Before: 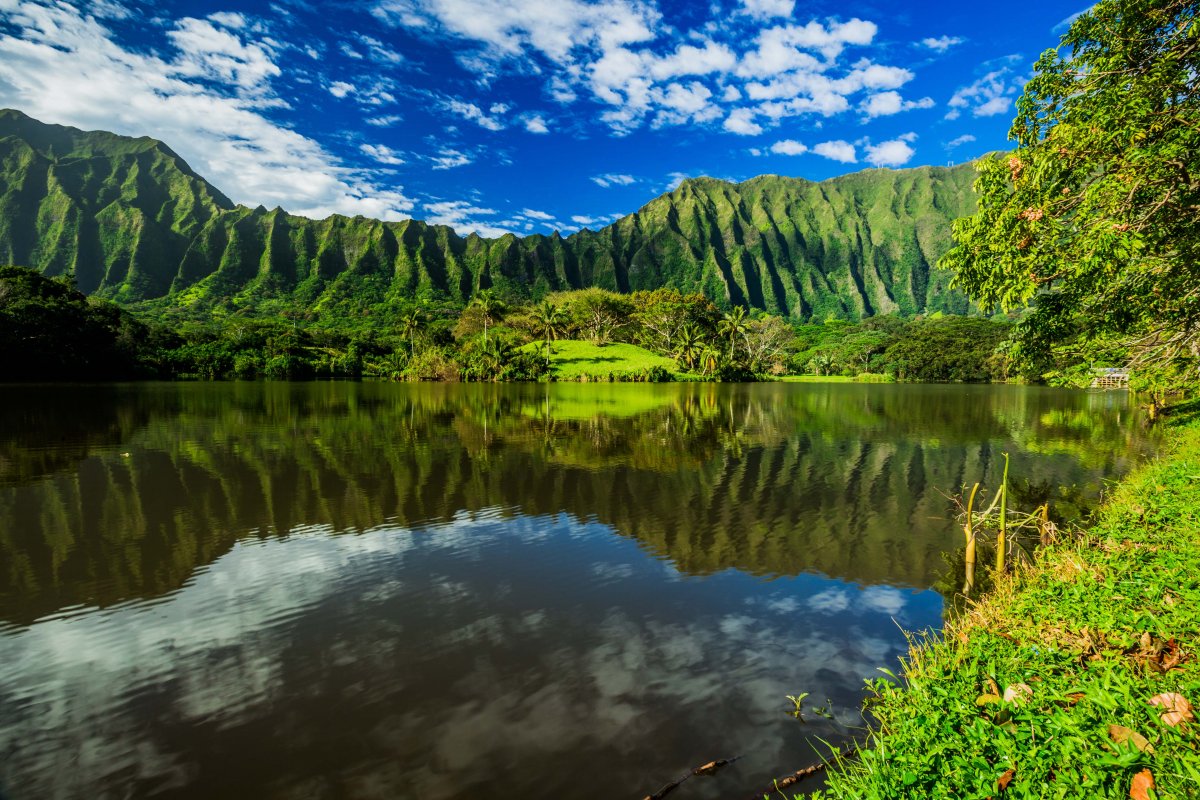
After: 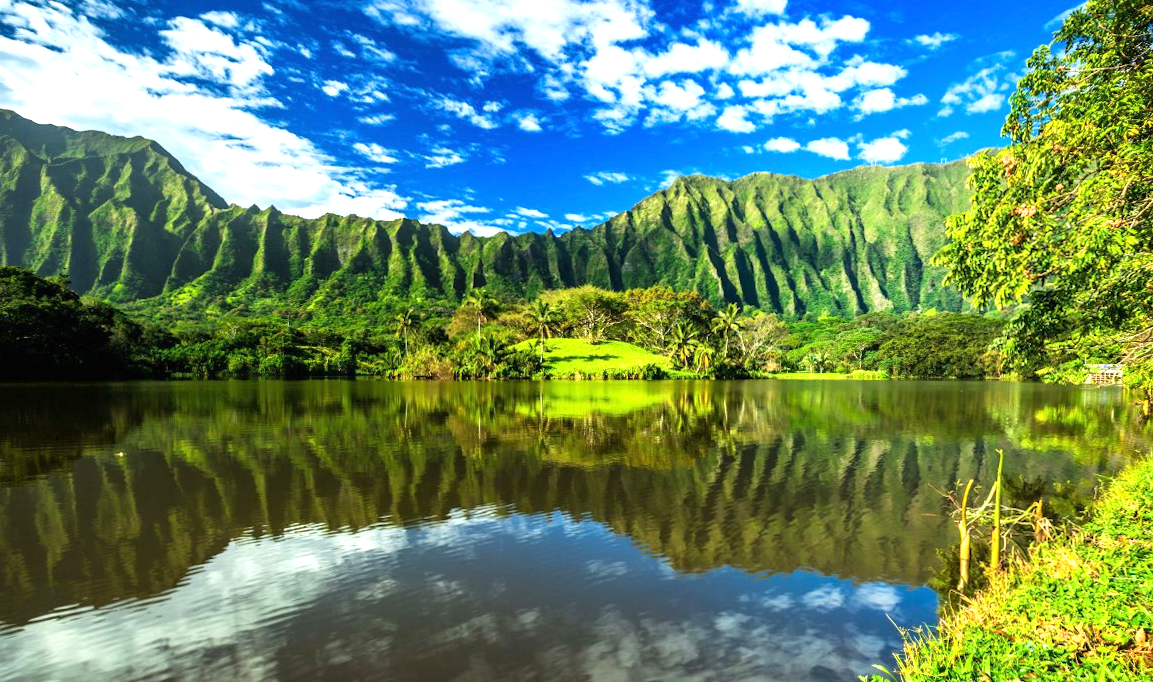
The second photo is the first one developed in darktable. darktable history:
crop and rotate: angle 0.2°, left 0.275%, right 3.127%, bottom 14.18%
exposure: black level correction 0, exposure 0.95 EV, compensate exposure bias true, compensate highlight preservation false
